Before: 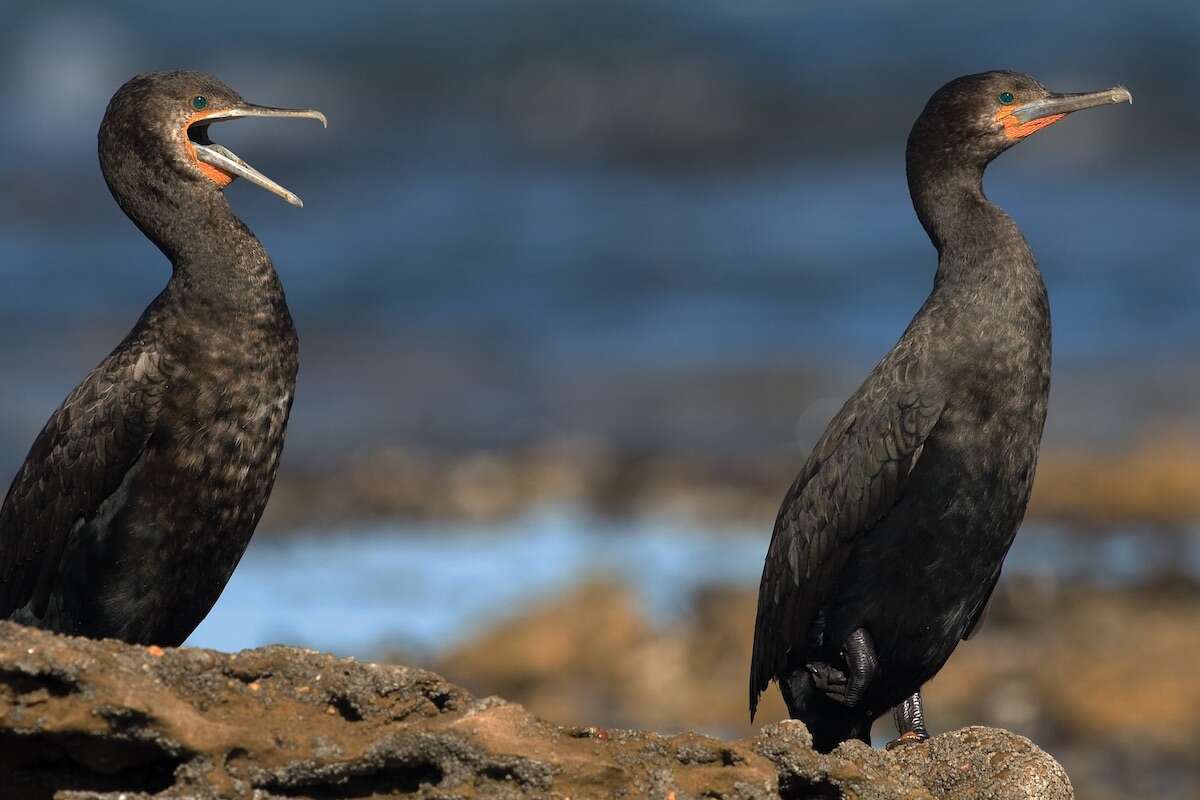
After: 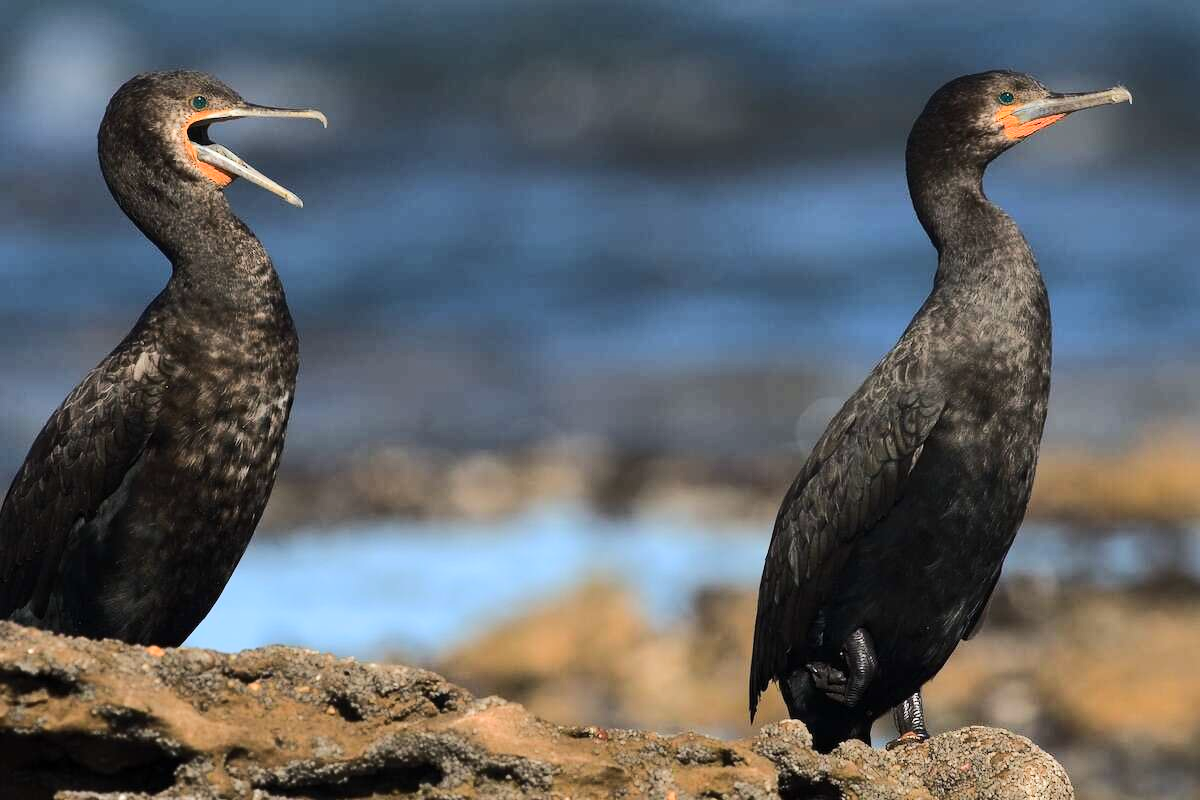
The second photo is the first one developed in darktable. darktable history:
rgb curve: curves: ch0 [(0, 0) (0.284, 0.292) (0.505, 0.644) (1, 1)], compensate middle gray true
white balance: red 0.988, blue 1.017
